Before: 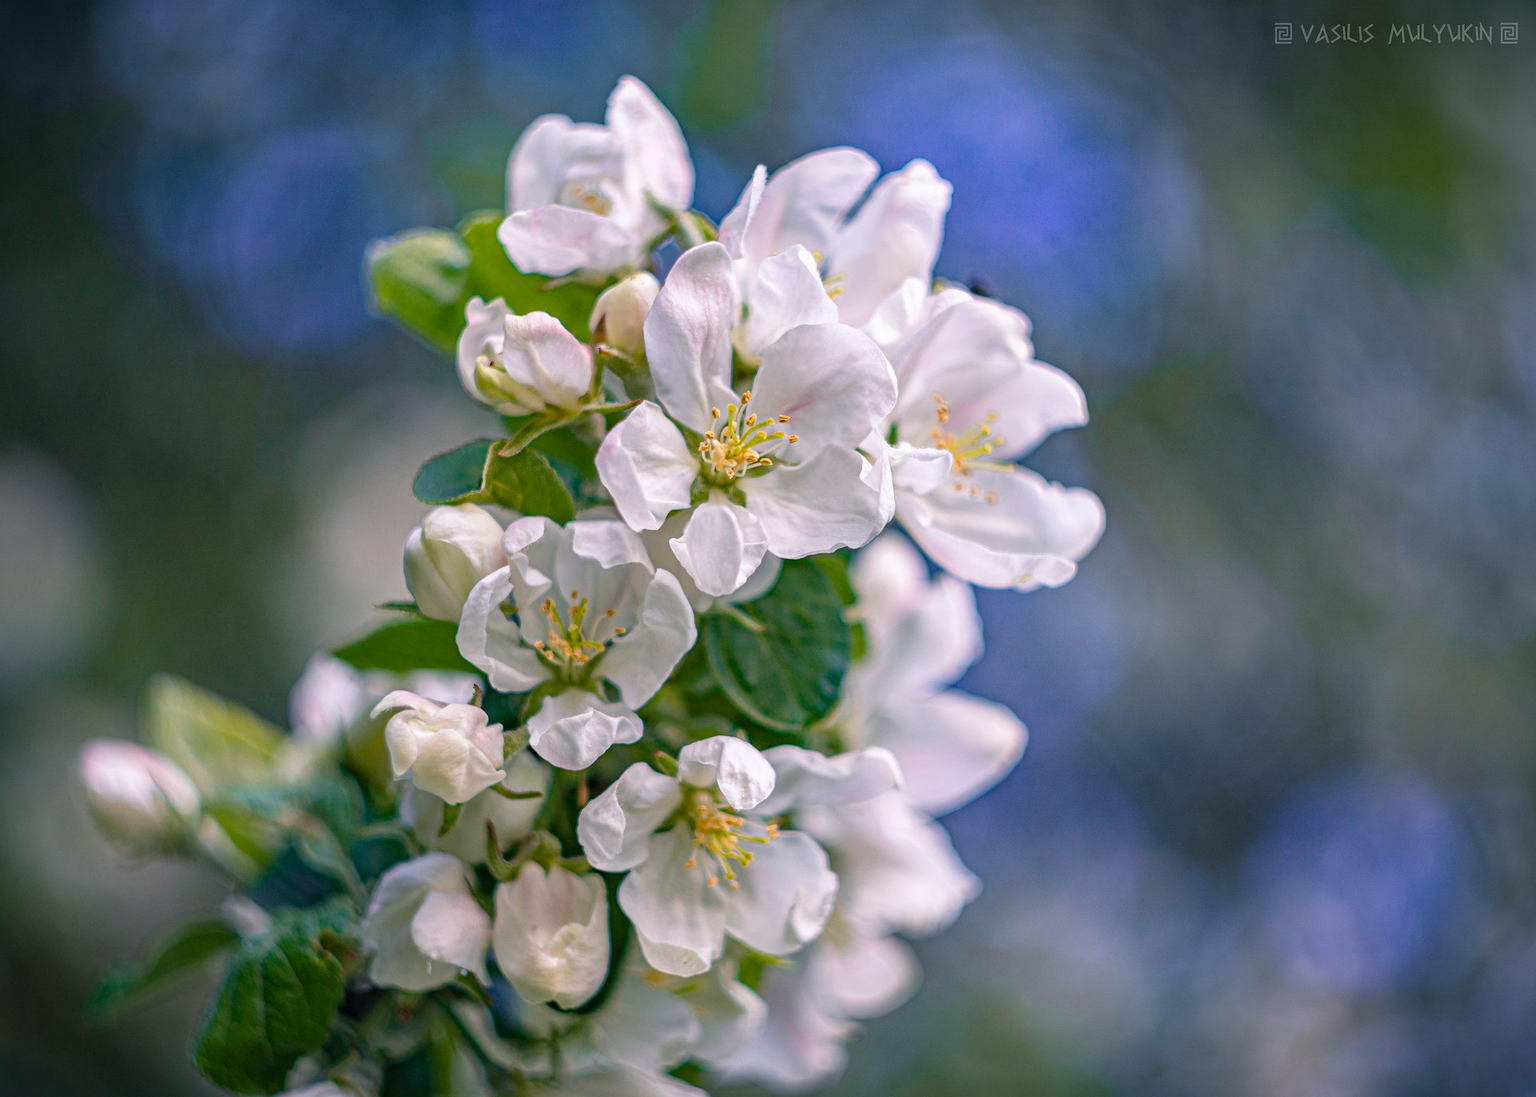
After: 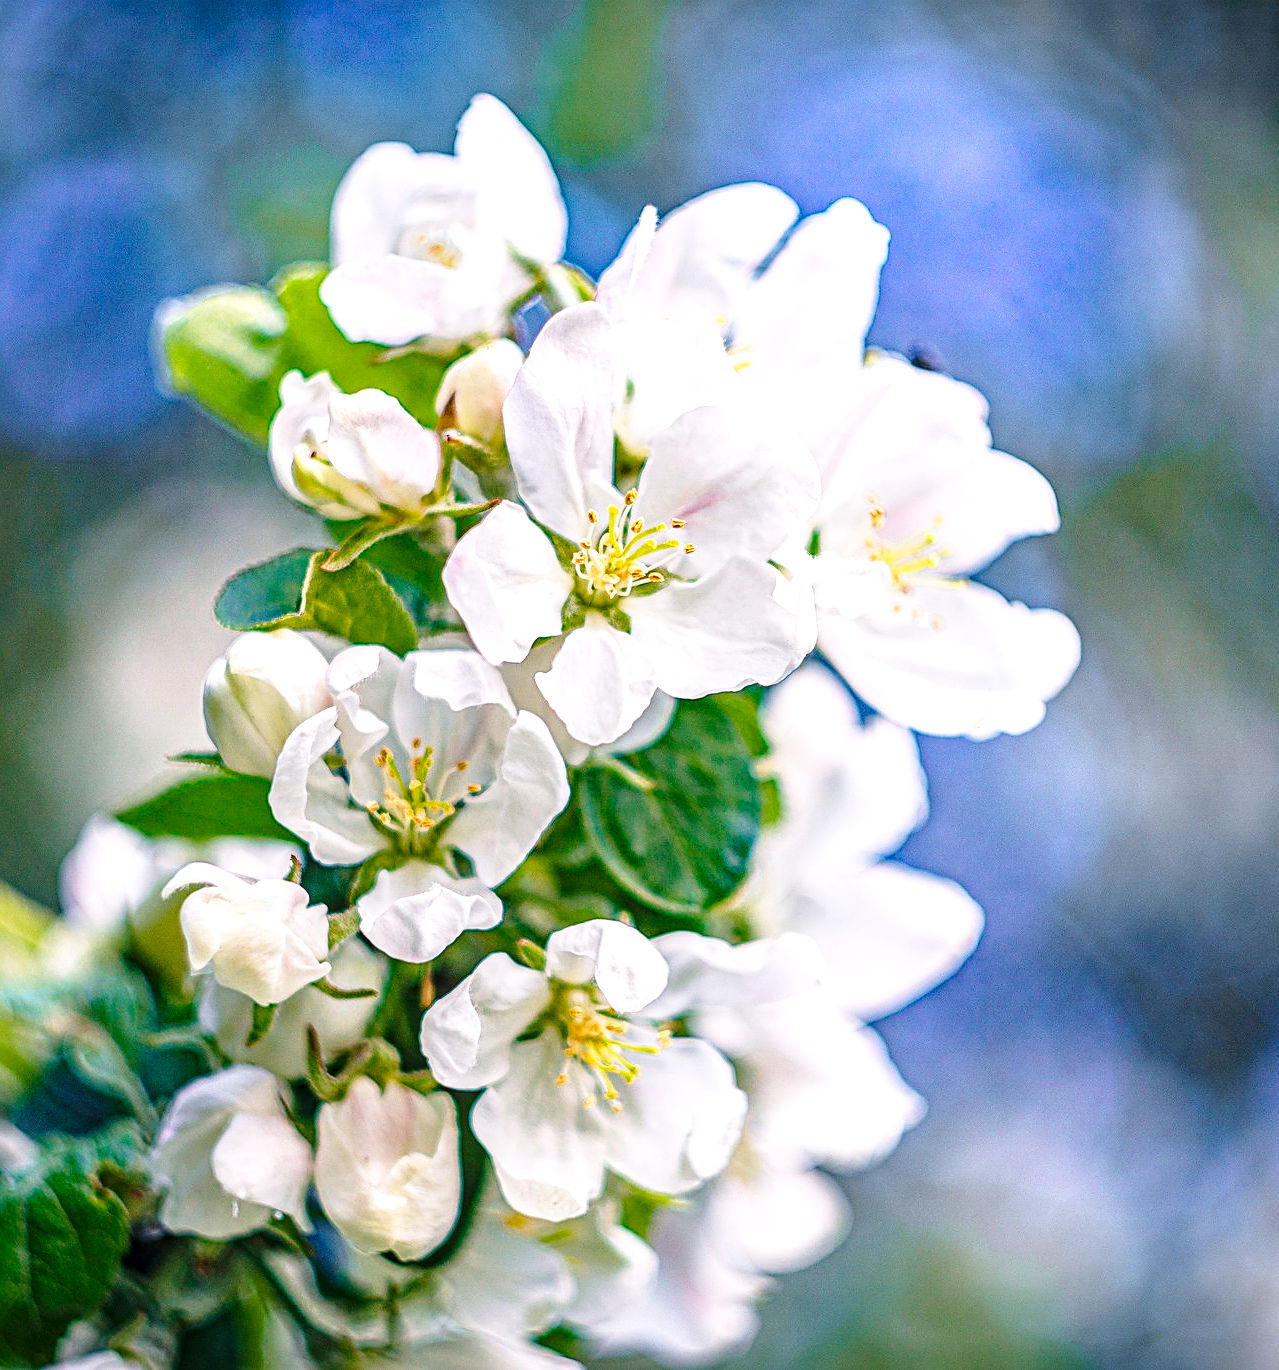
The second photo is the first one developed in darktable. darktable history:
base curve: curves: ch0 [(0, 0) (0.026, 0.03) (0.109, 0.232) (0.351, 0.748) (0.669, 0.968) (1, 1)], preserve colors none
tone equalizer: -7 EV 0.18 EV, -6 EV 0.12 EV, -5 EV 0.08 EV, -4 EV 0.04 EV, -2 EV -0.02 EV, -1 EV -0.04 EV, +0 EV -0.06 EV, luminance estimator HSV value / RGB max
local contrast: on, module defaults
crop and rotate: left 15.754%, right 17.579%
sharpen: on, module defaults
